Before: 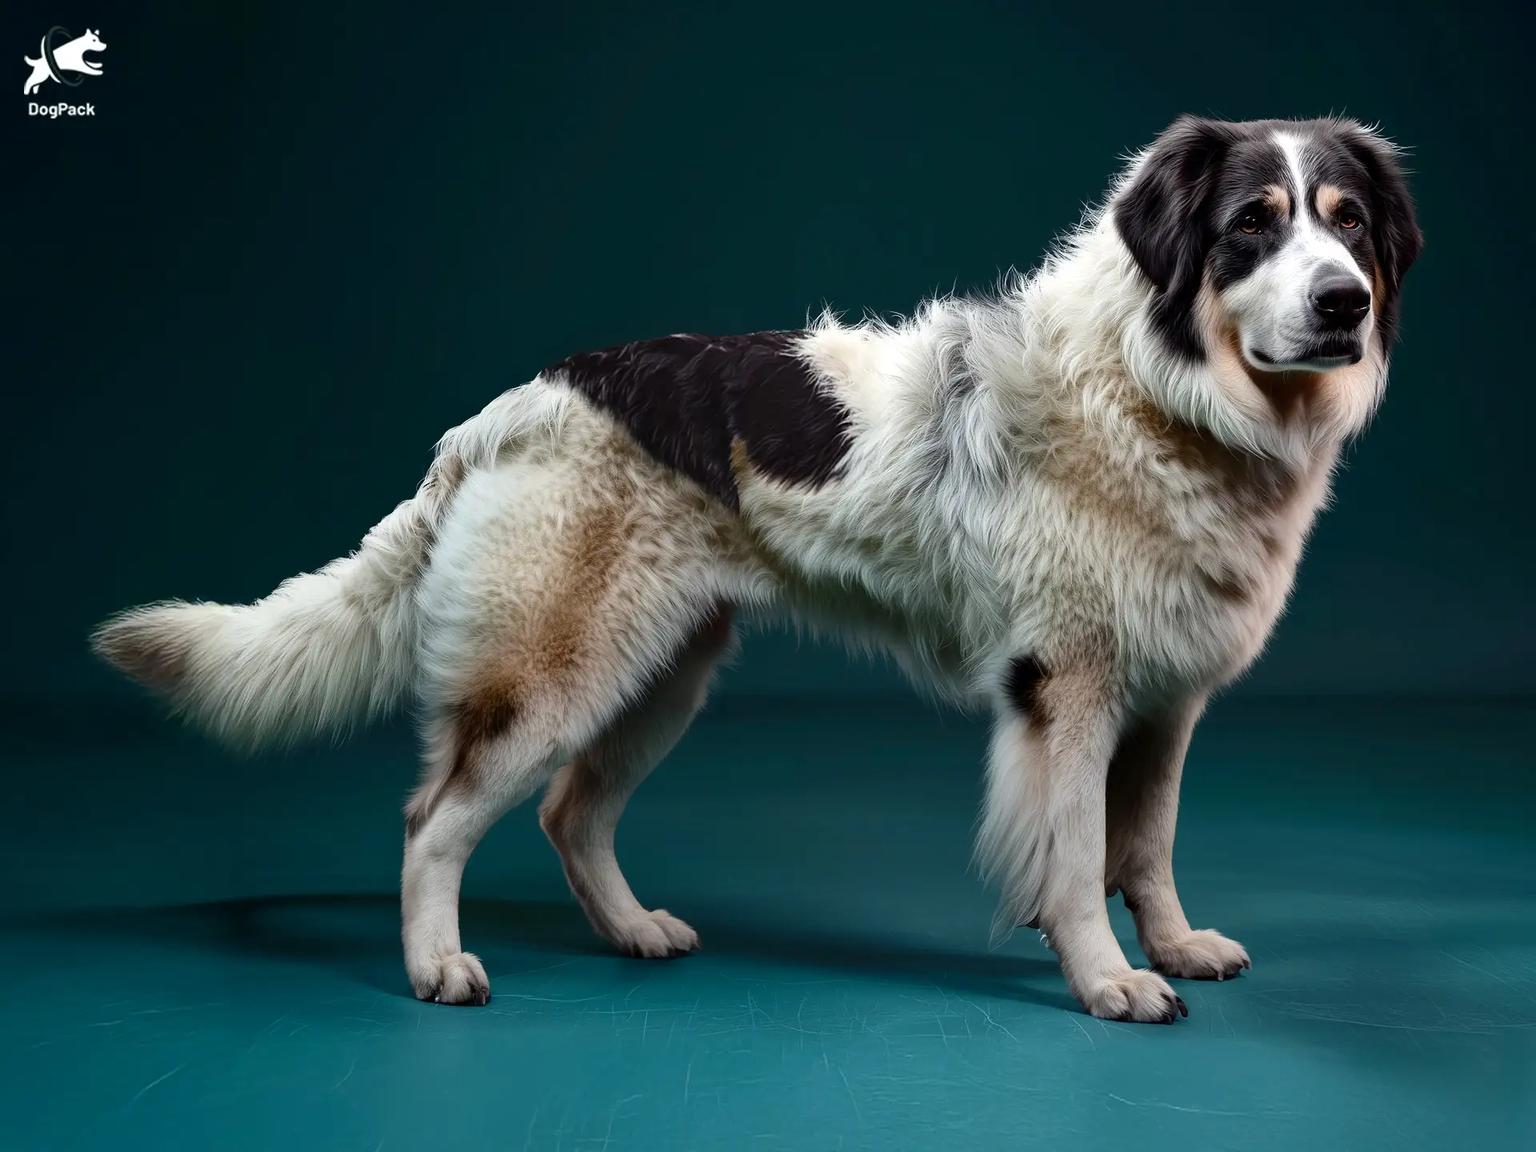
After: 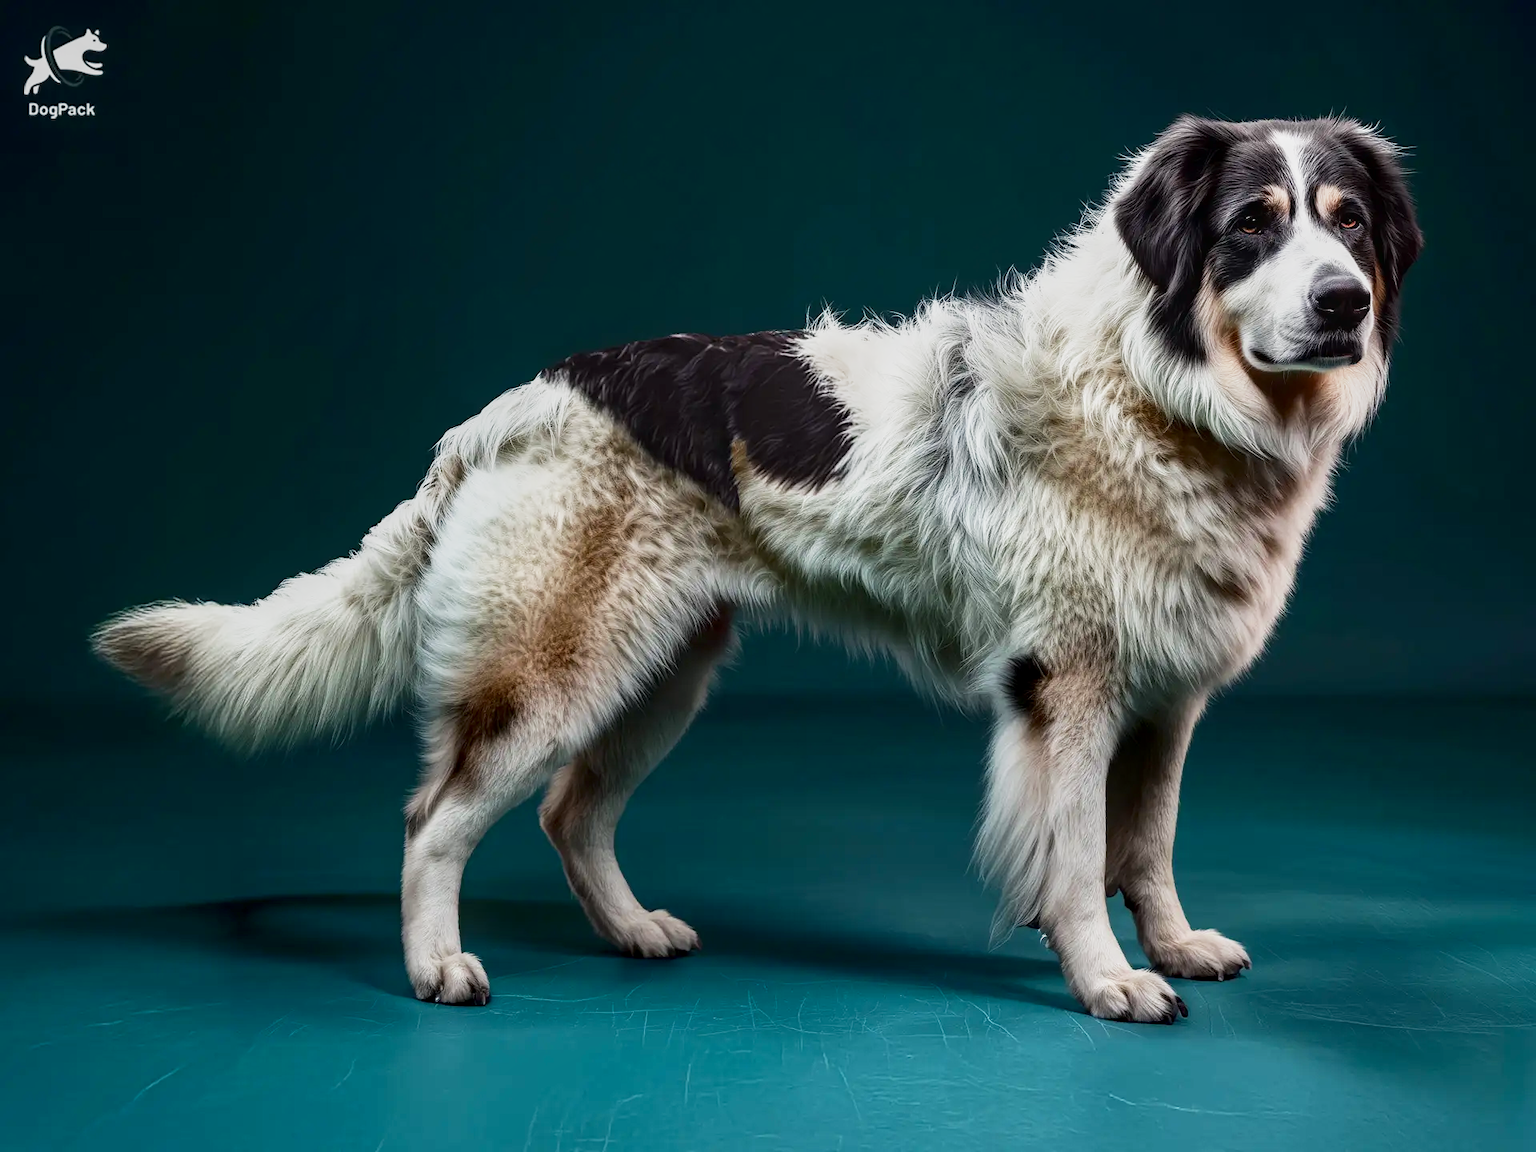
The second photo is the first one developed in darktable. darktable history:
local contrast: on, module defaults
contrast brightness saturation: brightness -0.089
base curve: curves: ch0 [(0, 0) (0.088, 0.125) (0.176, 0.251) (0.354, 0.501) (0.613, 0.749) (1, 0.877)], preserve colors none
